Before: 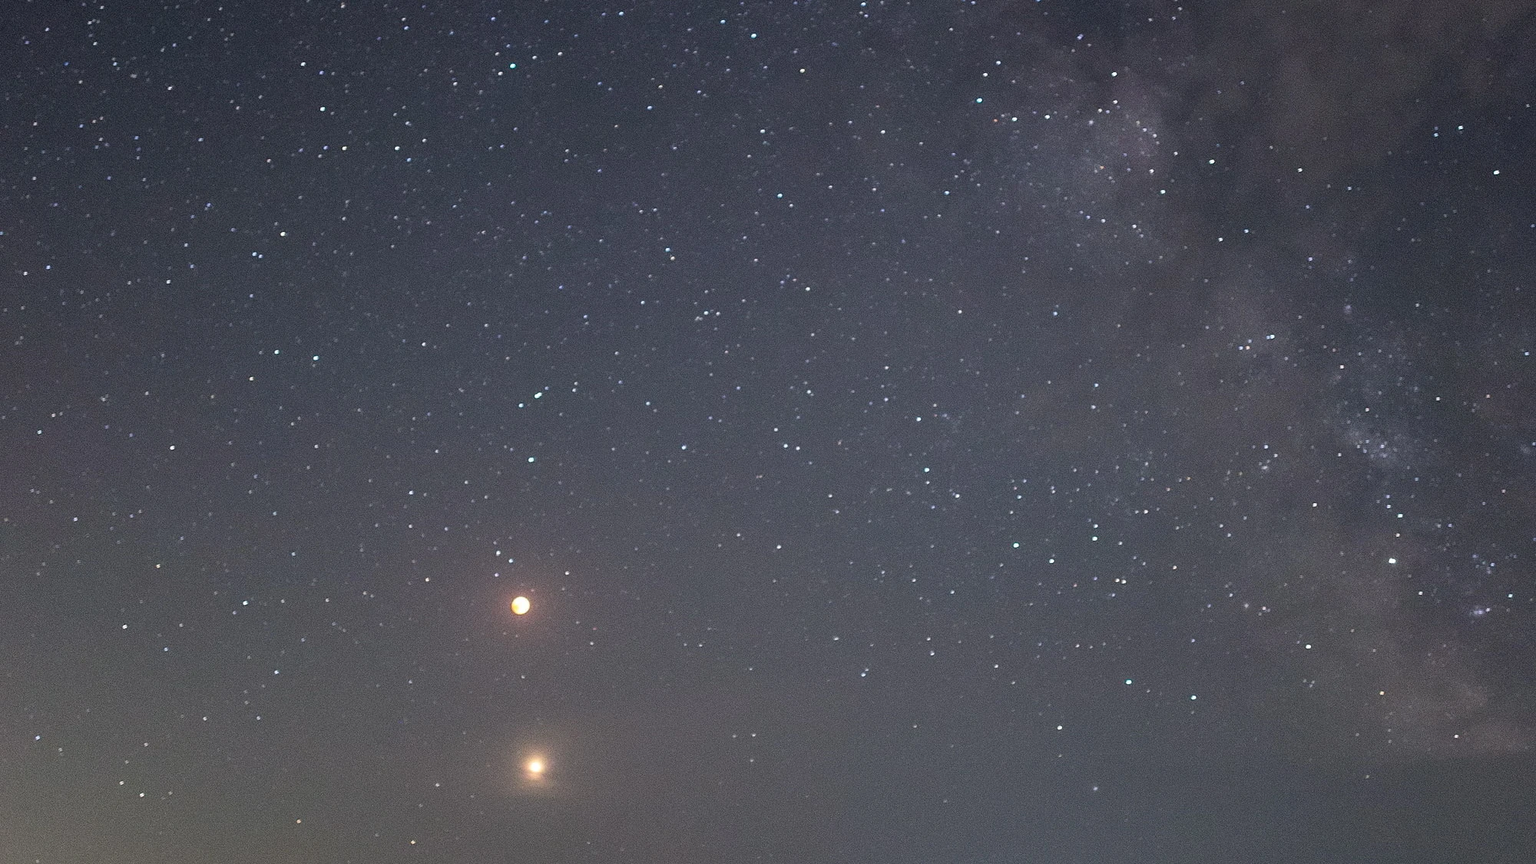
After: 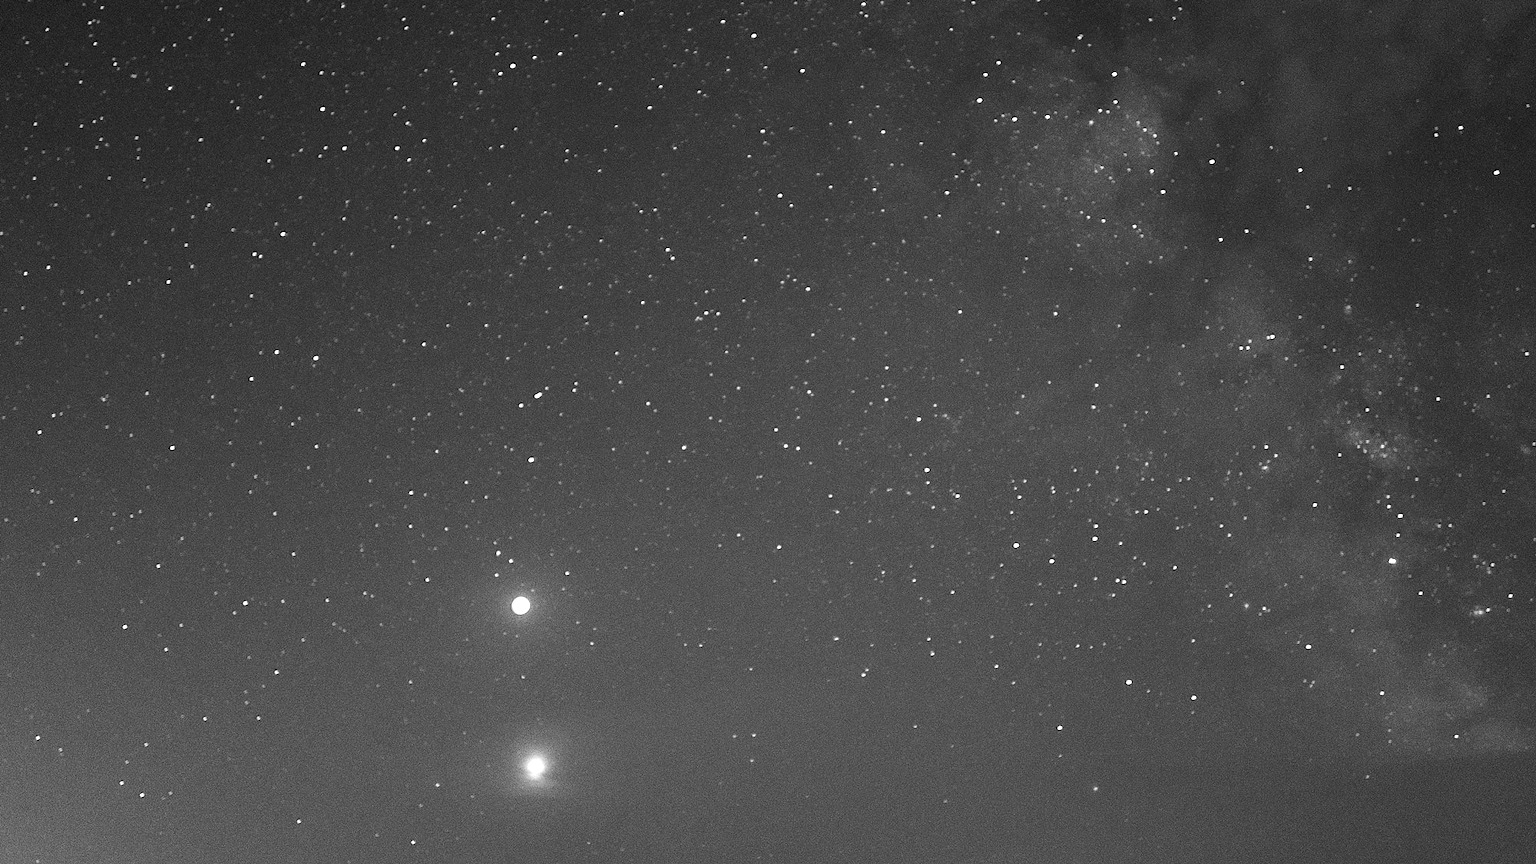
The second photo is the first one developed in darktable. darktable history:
monochrome: on, module defaults
tone equalizer: -8 EV -0.75 EV, -7 EV -0.7 EV, -6 EV -0.6 EV, -5 EV -0.4 EV, -3 EV 0.4 EV, -2 EV 0.6 EV, -1 EV 0.7 EV, +0 EV 0.75 EV, edges refinement/feathering 500, mask exposure compensation -1.57 EV, preserve details no
